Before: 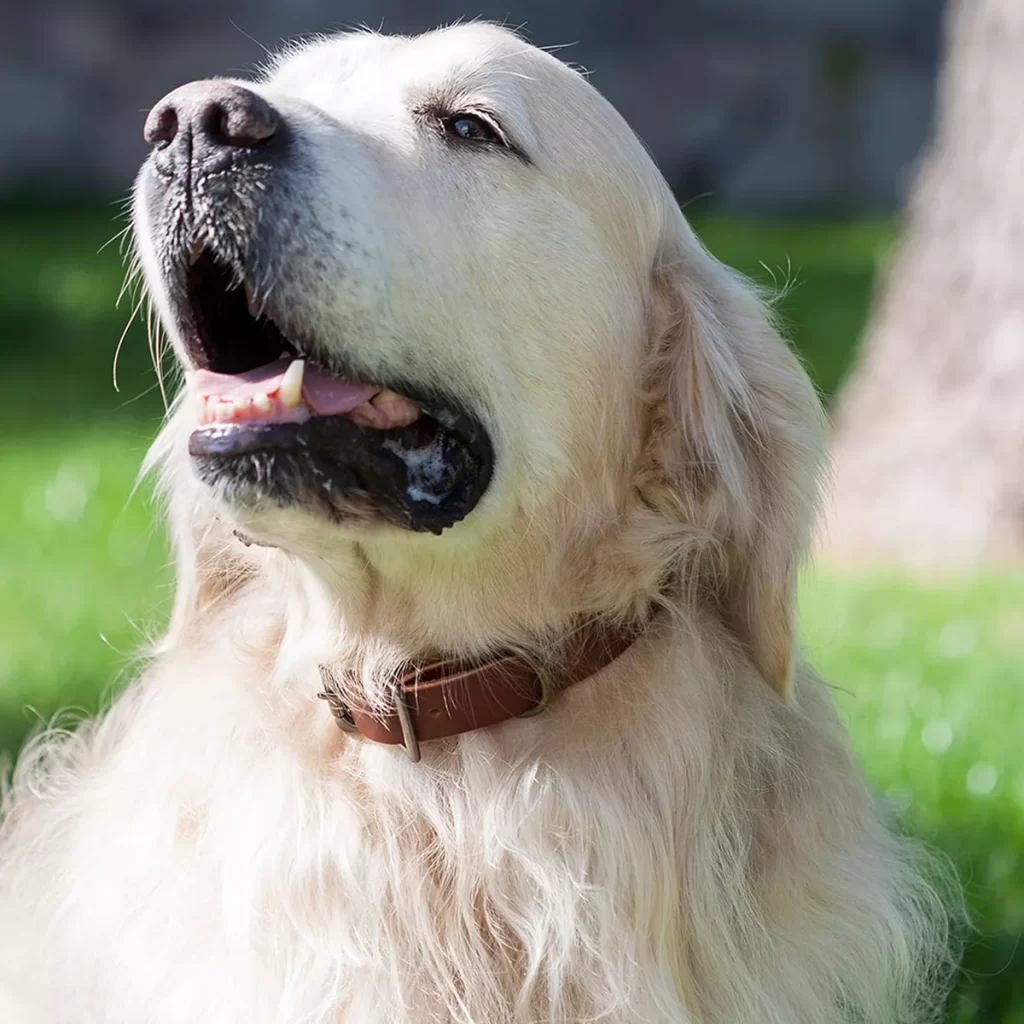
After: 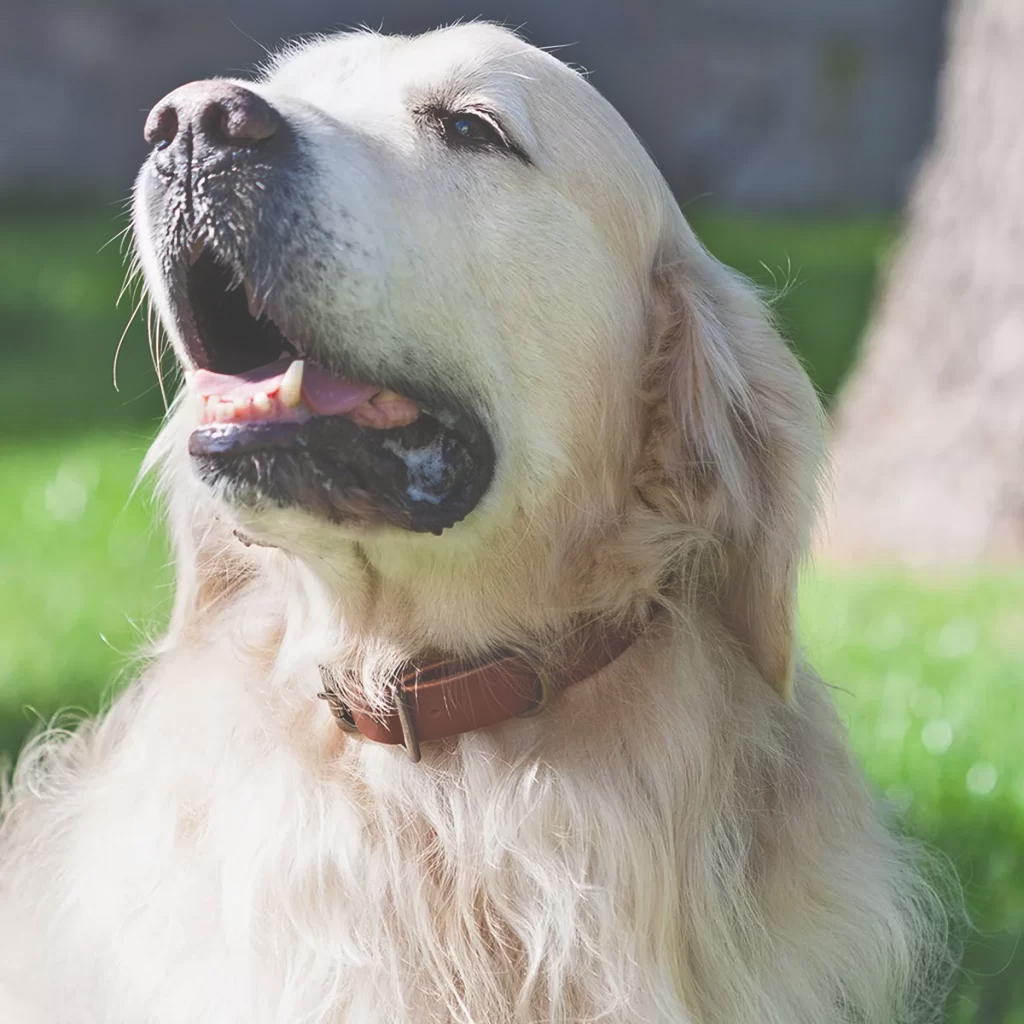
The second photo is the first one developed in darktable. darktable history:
exposure: black level correction -0.025, exposure -0.117 EV, compensate highlight preservation false
tone equalizer: -8 EV -0.528 EV, -7 EV -0.319 EV, -6 EV -0.083 EV, -5 EV 0.413 EV, -4 EV 0.985 EV, -3 EV 0.791 EV, -2 EV -0.01 EV, -1 EV 0.14 EV, +0 EV -0.012 EV, smoothing 1
